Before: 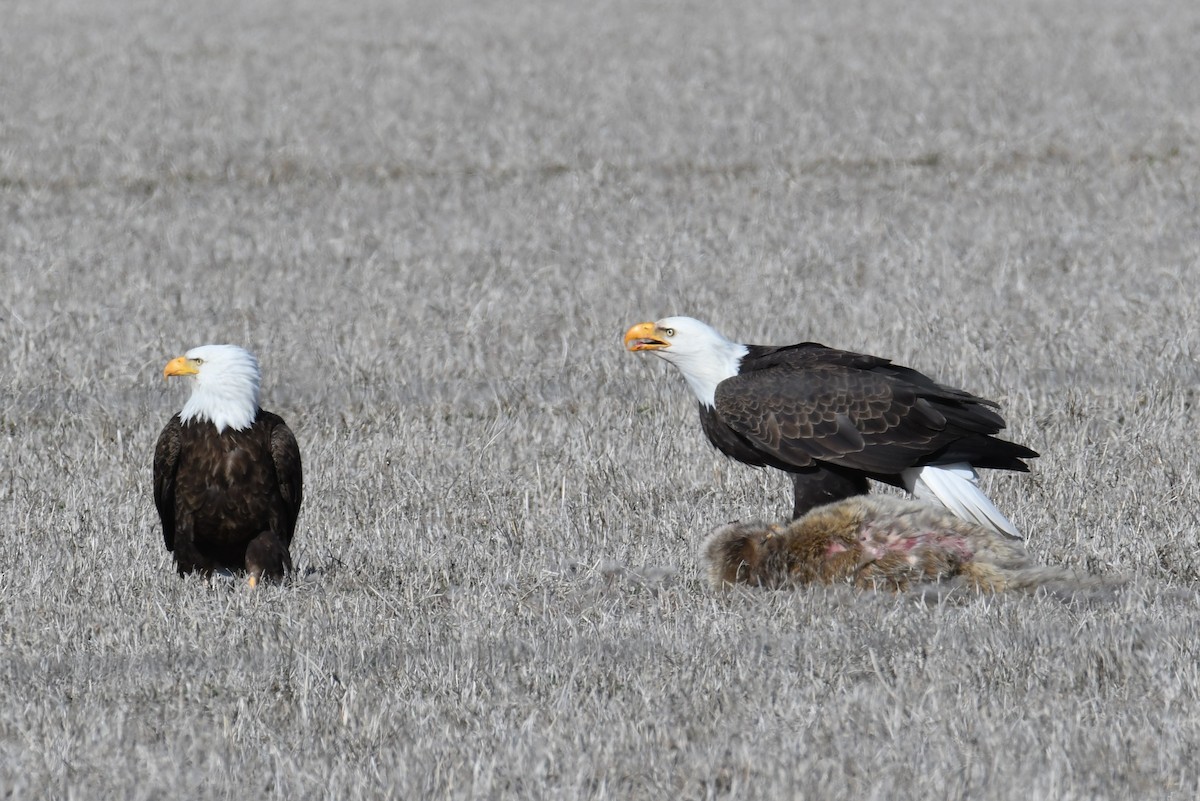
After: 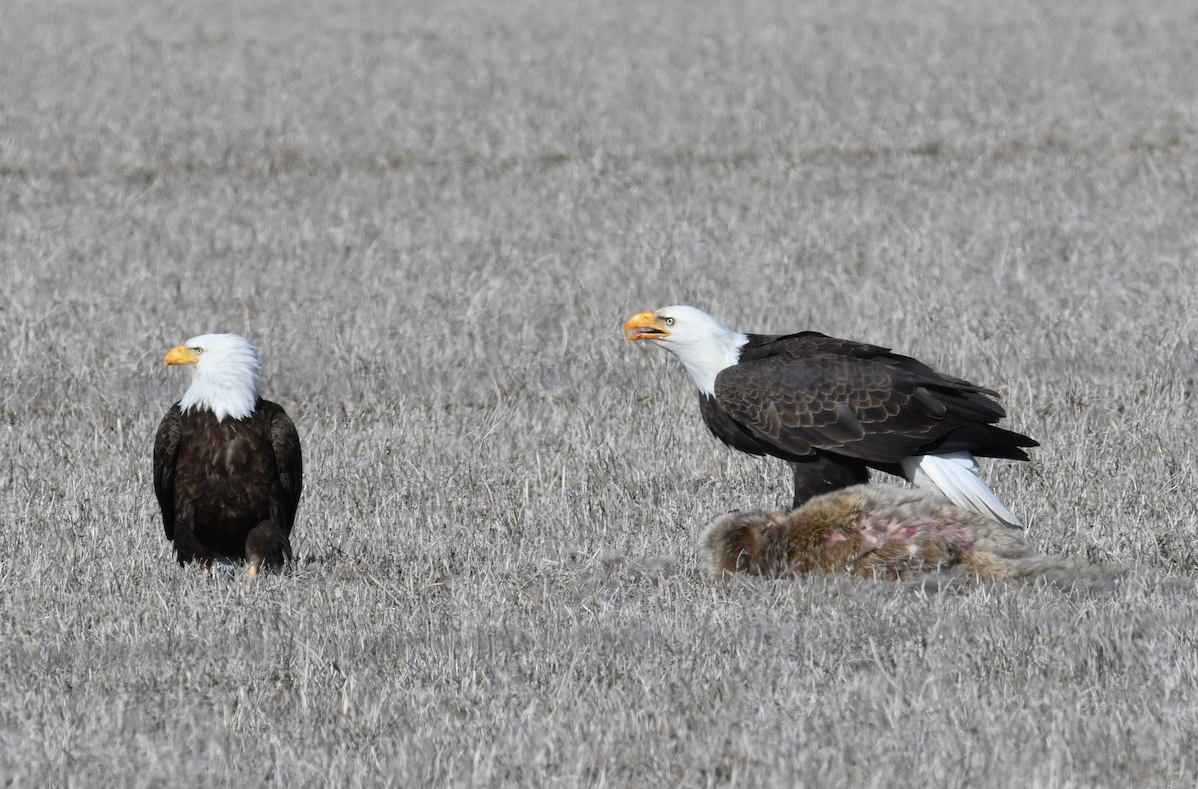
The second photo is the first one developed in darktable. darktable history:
crop: top 1.434%, right 0.11%
